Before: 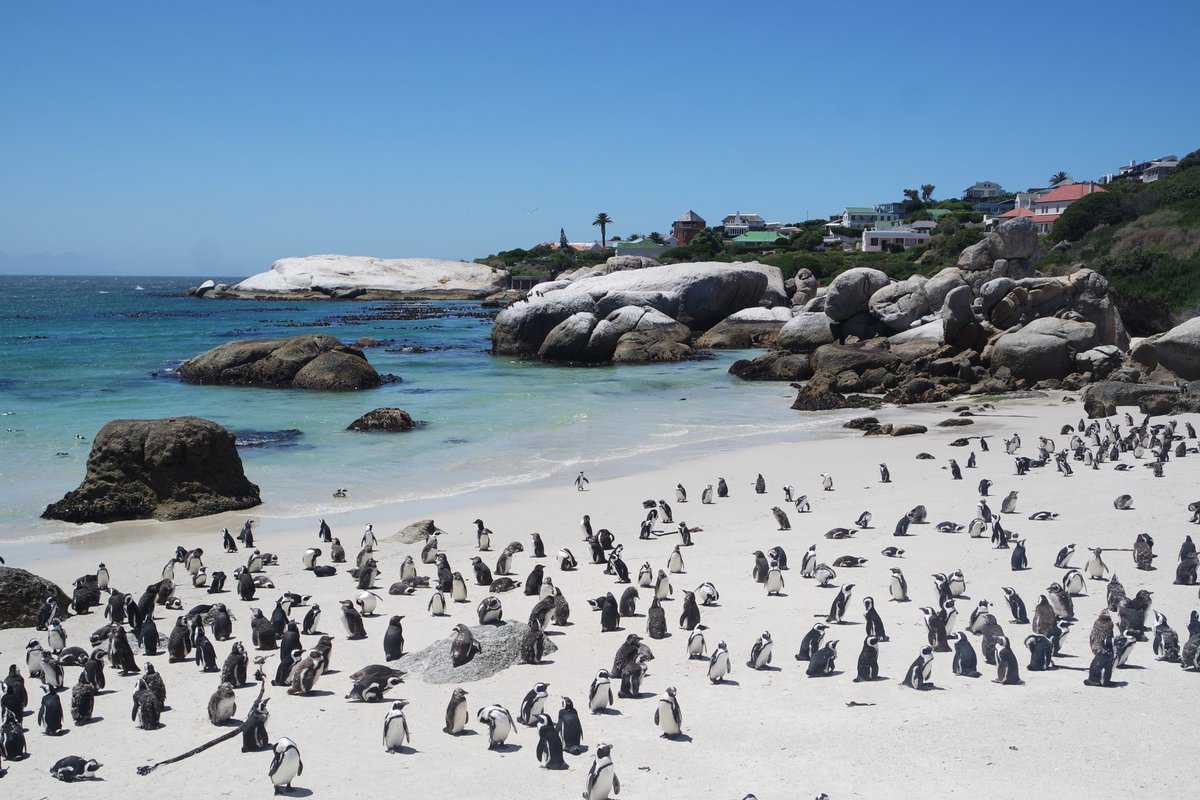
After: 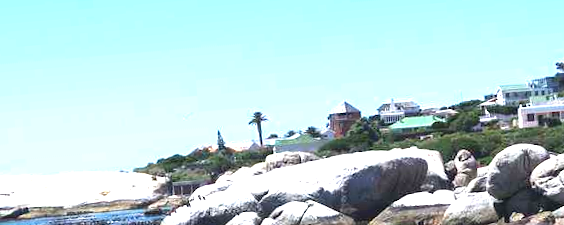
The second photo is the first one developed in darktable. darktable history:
crop: left 28.64%, top 16.832%, right 26.637%, bottom 58.055%
exposure: black level correction 0, exposure 1.75 EV, compensate exposure bias true, compensate highlight preservation false
rotate and perspective: rotation -4.86°, automatic cropping off
